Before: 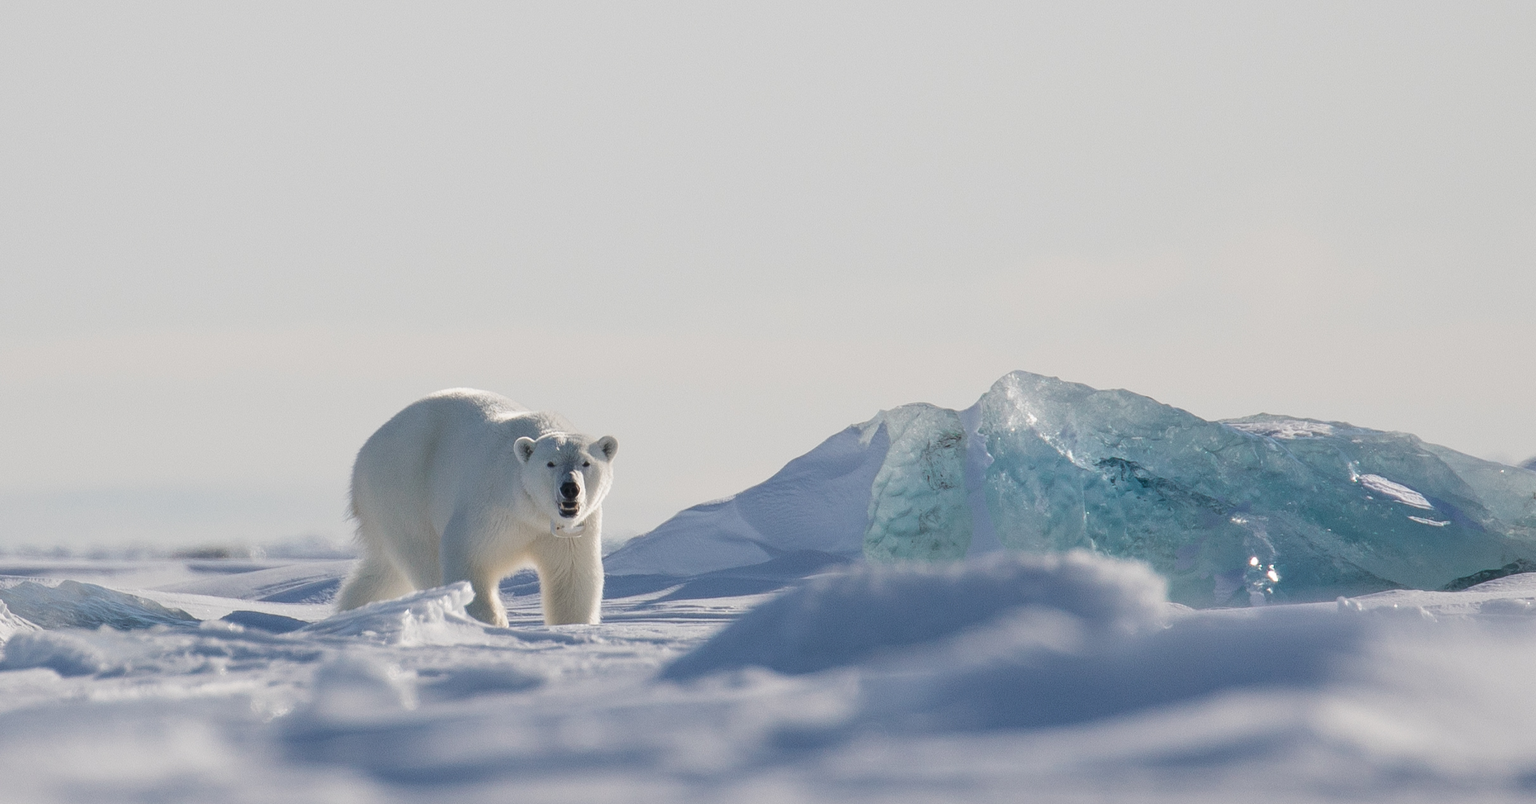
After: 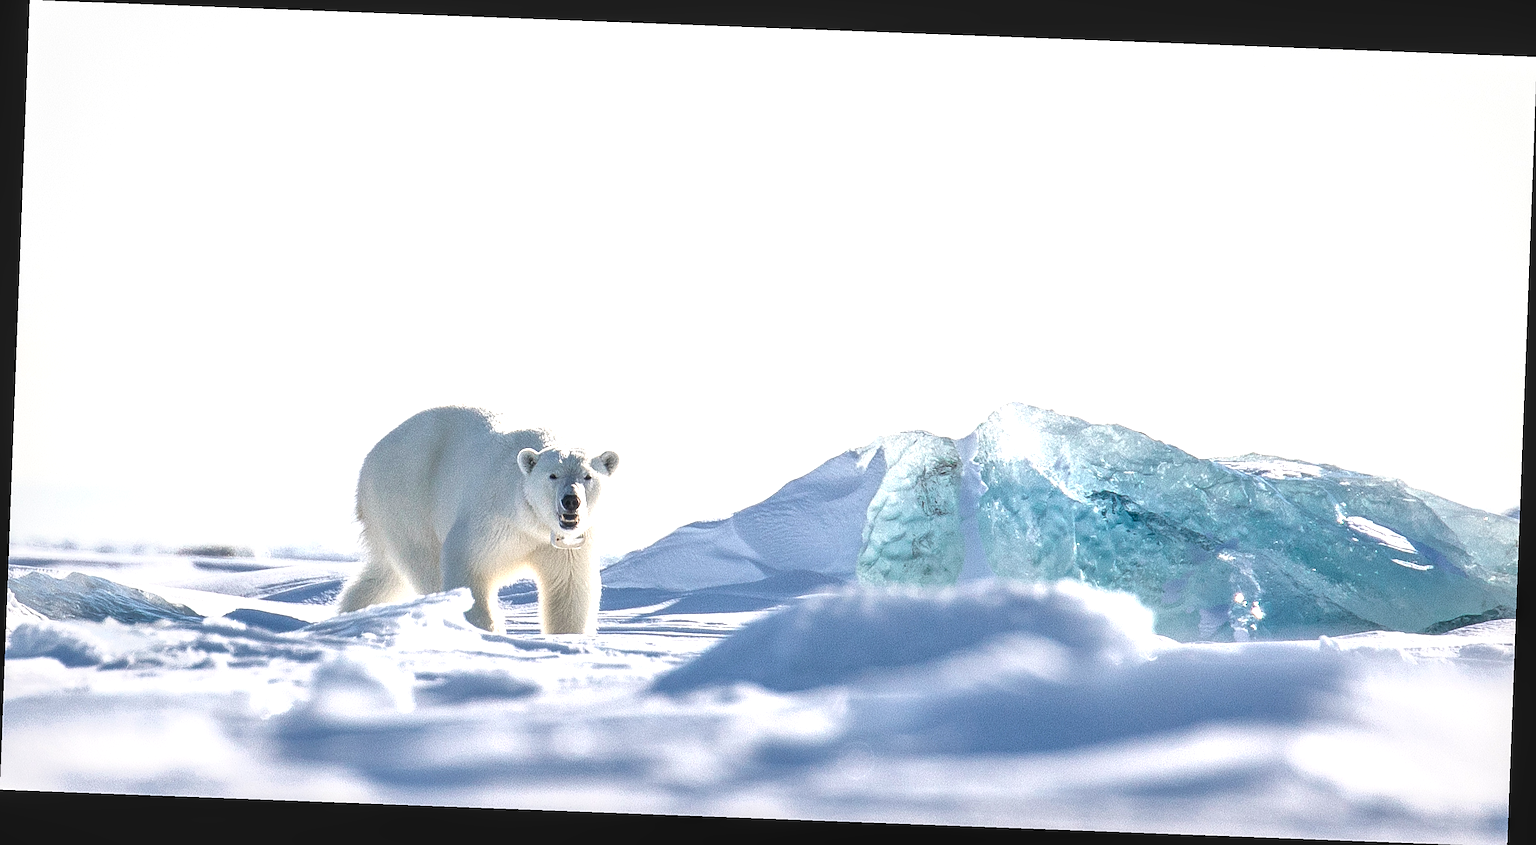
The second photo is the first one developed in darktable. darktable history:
sharpen: on, module defaults
exposure: black level correction 0, exposure 1.379 EV, compensate exposure bias true, compensate highlight preservation false
rotate and perspective: rotation 2.17°, automatic cropping off
shadows and highlights: shadows -20, white point adjustment -2, highlights -35
local contrast: detail 130%
